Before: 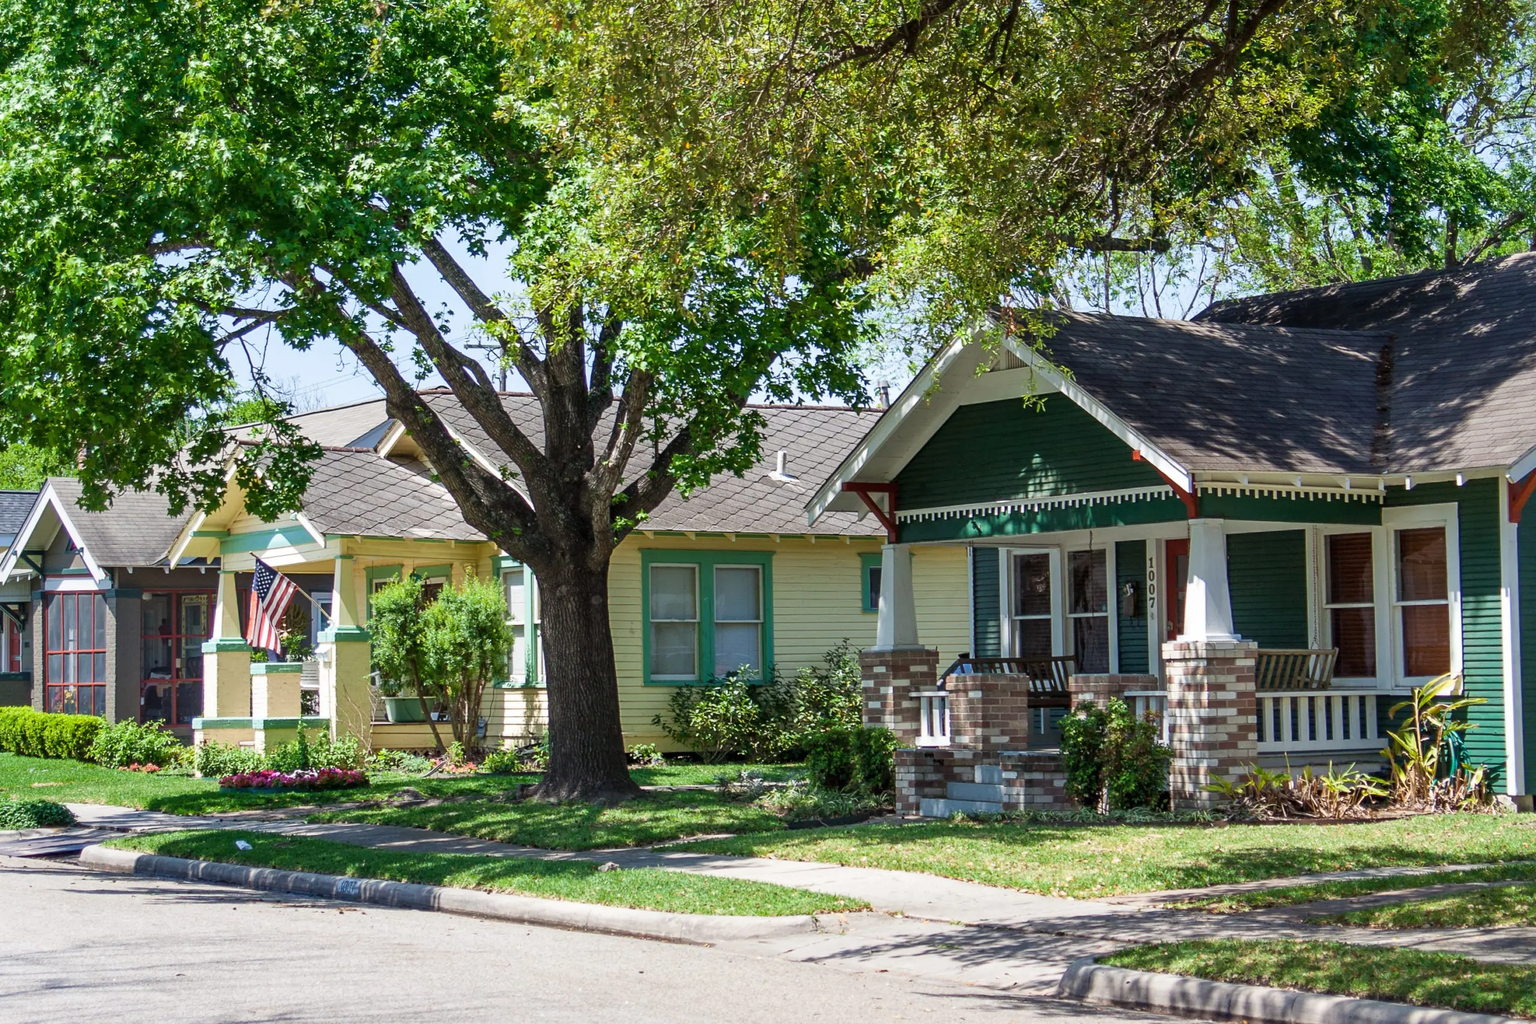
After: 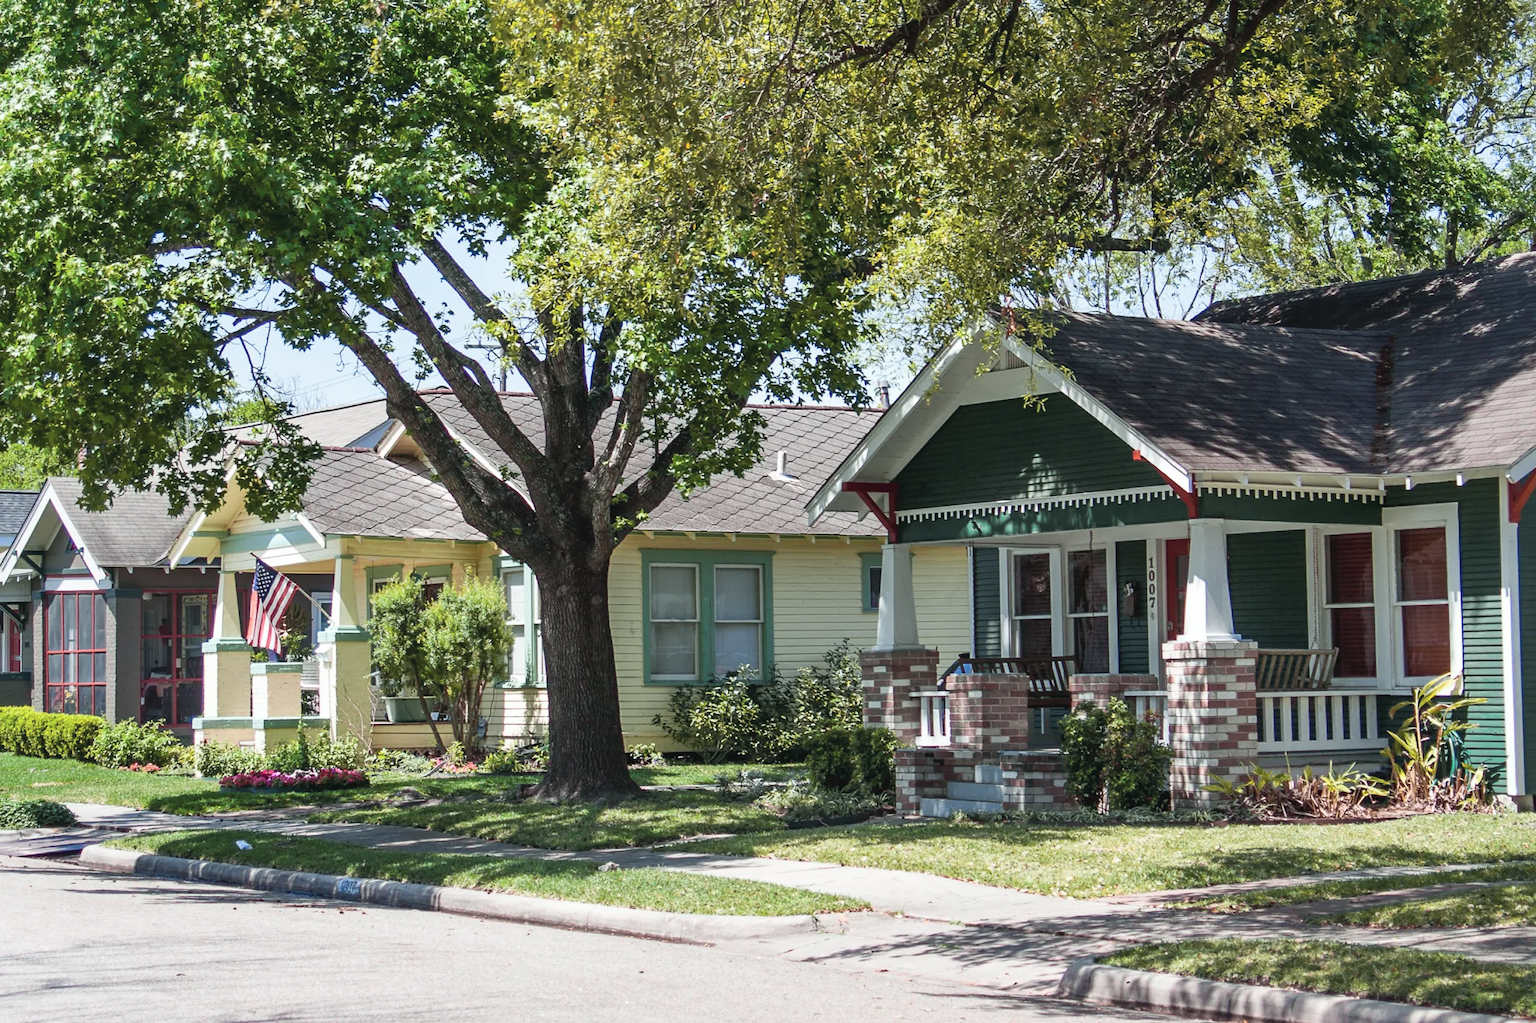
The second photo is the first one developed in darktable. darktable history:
tone curve: curves: ch0 [(0, 0.046) (0.04, 0.074) (0.831, 0.861) (1, 1)]; ch1 [(0, 0) (0.146, 0.159) (0.338, 0.365) (0.417, 0.455) (0.489, 0.486) (0.504, 0.502) (0.529, 0.537) (0.563, 0.567) (1, 1)]; ch2 [(0, 0) (0.307, 0.298) (0.388, 0.375) (0.443, 0.456) (0.485, 0.492) (0.544, 0.525) (1, 1)], color space Lab, independent channels, preserve colors none
